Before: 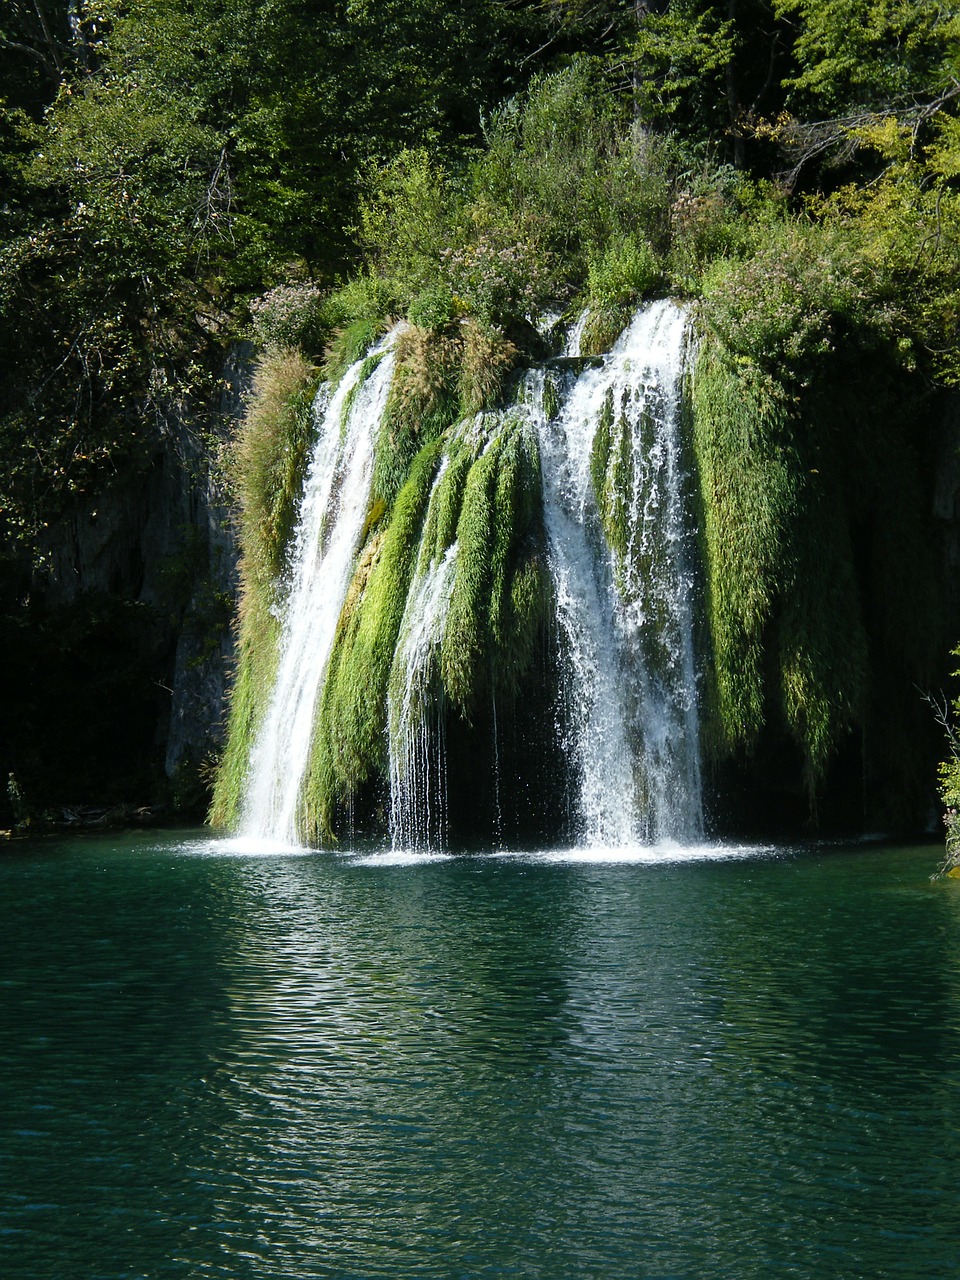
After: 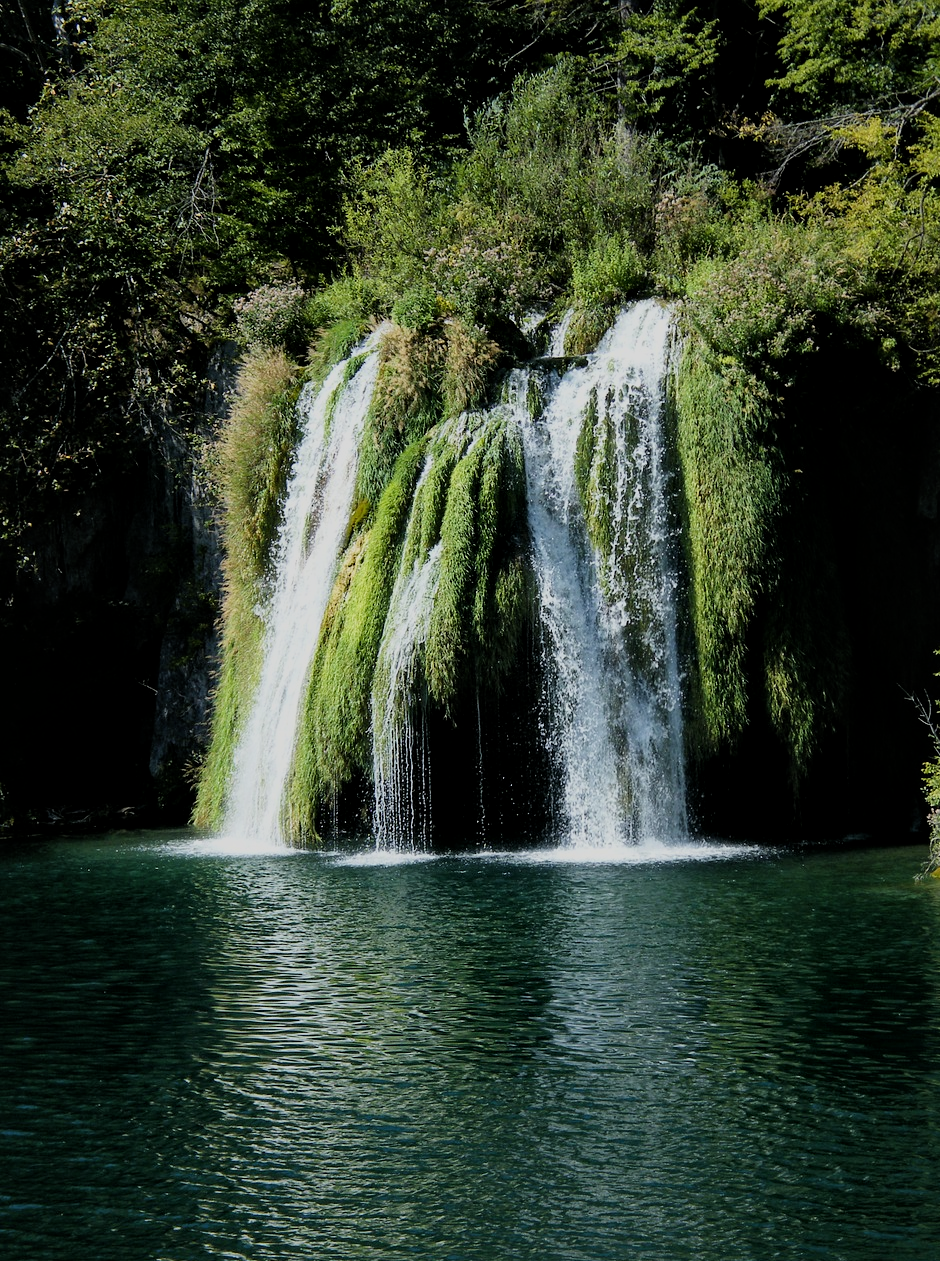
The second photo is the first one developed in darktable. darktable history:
crop: left 1.708%, right 0.287%, bottom 1.453%
filmic rgb: black relative exposure -7.65 EV, white relative exposure 4.56 EV, threshold 3.05 EV, hardness 3.61, color science v6 (2022), enable highlight reconstruction true
local contrast: mode bilateral grid, contrast 20, coarseness 50, detail 120%, midtone range 0.2
